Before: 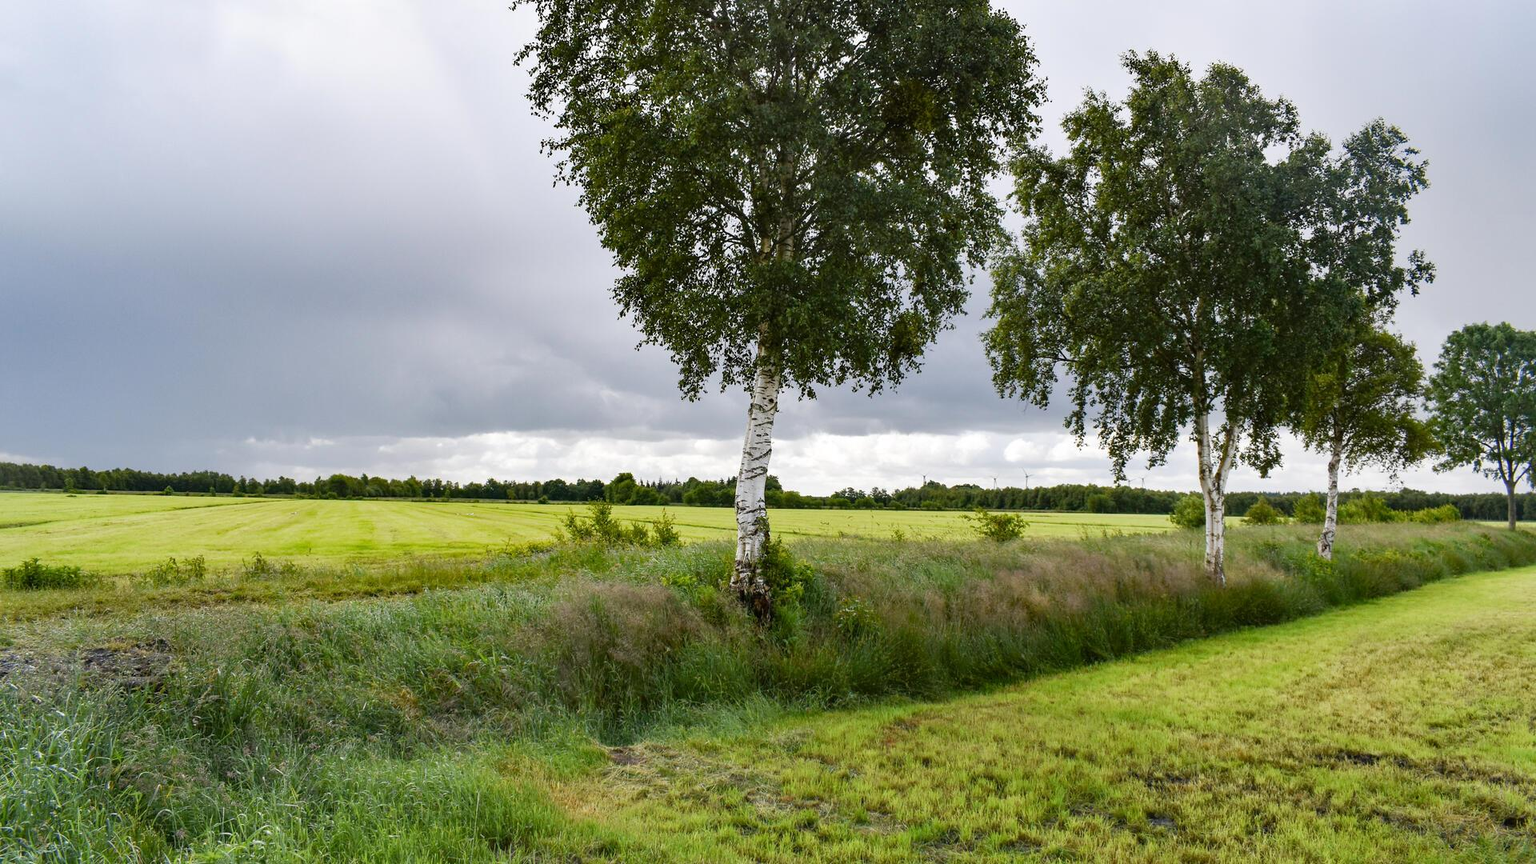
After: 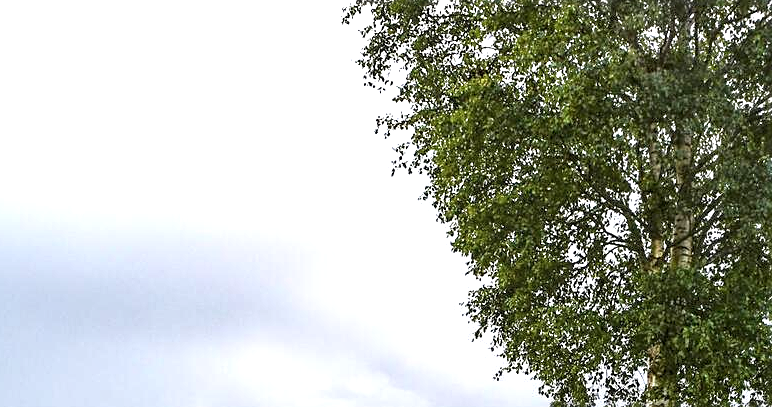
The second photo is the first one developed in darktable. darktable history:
crop: left 15.646%, top 5.422%, right 44.143%, bottom 56.891%
exposure: black level correction 0, exposure 0.948 EV, compensate highlight preservation false
sharpen: on, module defaults
local contrast: detail 130%
tone equalizer: on, module defaults
